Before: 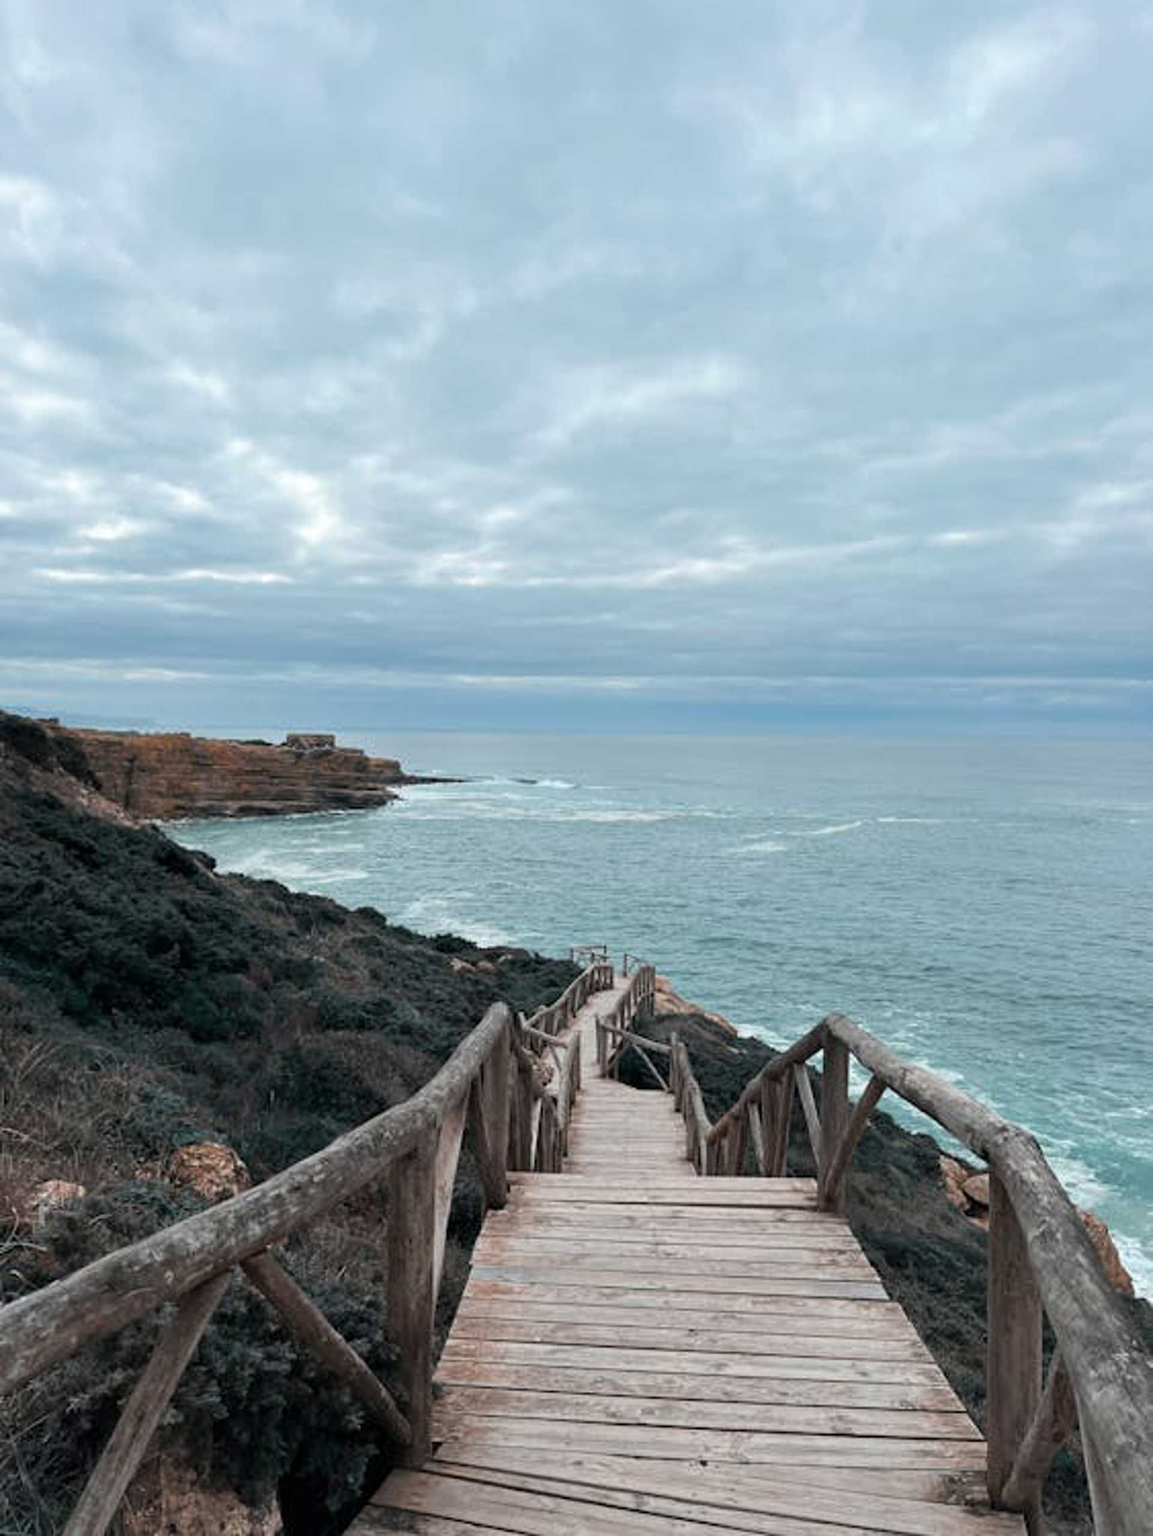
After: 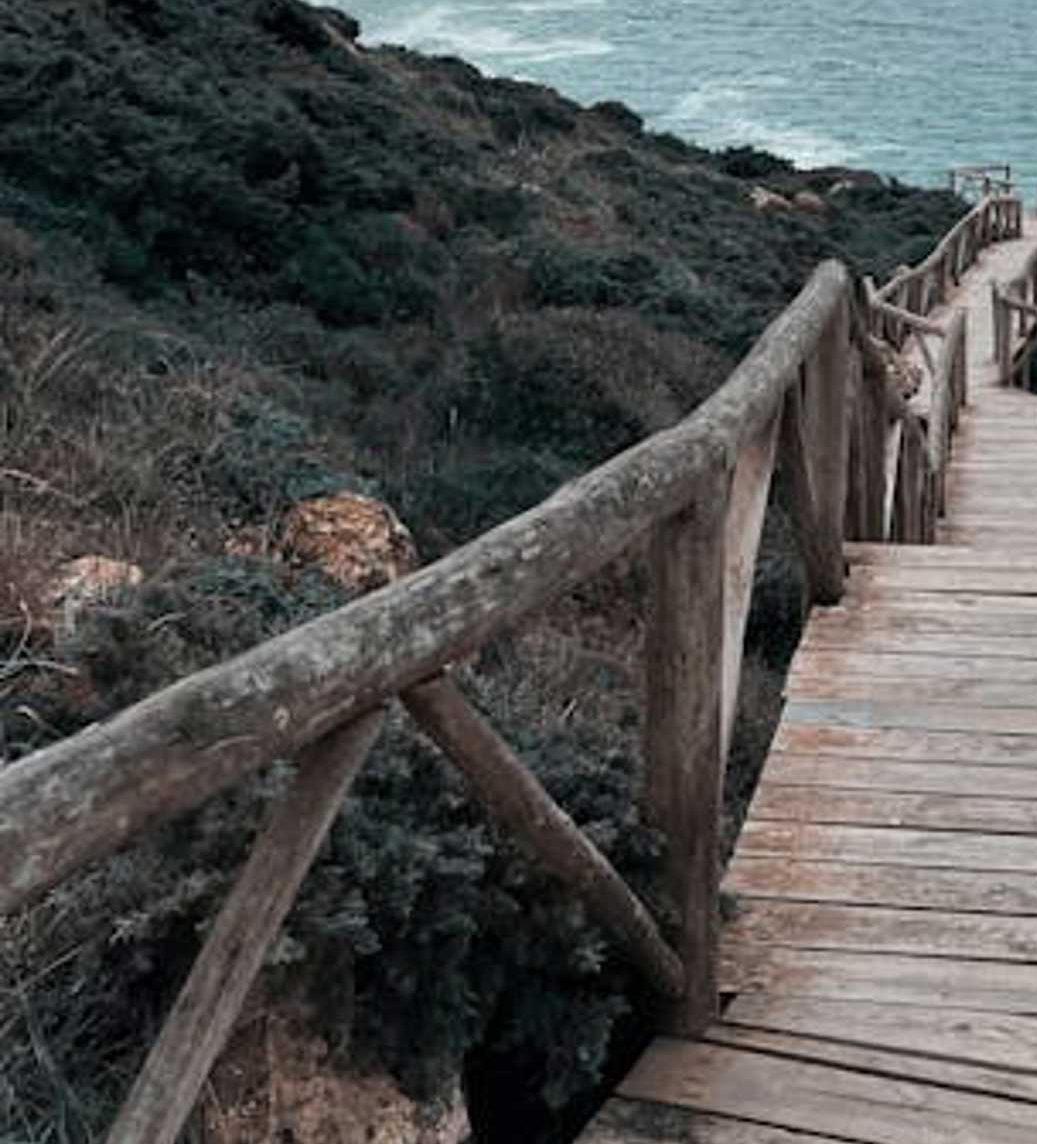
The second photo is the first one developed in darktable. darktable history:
crop and rotate: top 55.107%, right 45.946%, bottom 0.169%
shadows and highlights: shadows 22.11, highlights -49.1, soften with gaussian
color calibration: illuminant same as pipeline (D50), adaptation XYZ, x 0.346, y 0.358, temperature 5009.79 K
